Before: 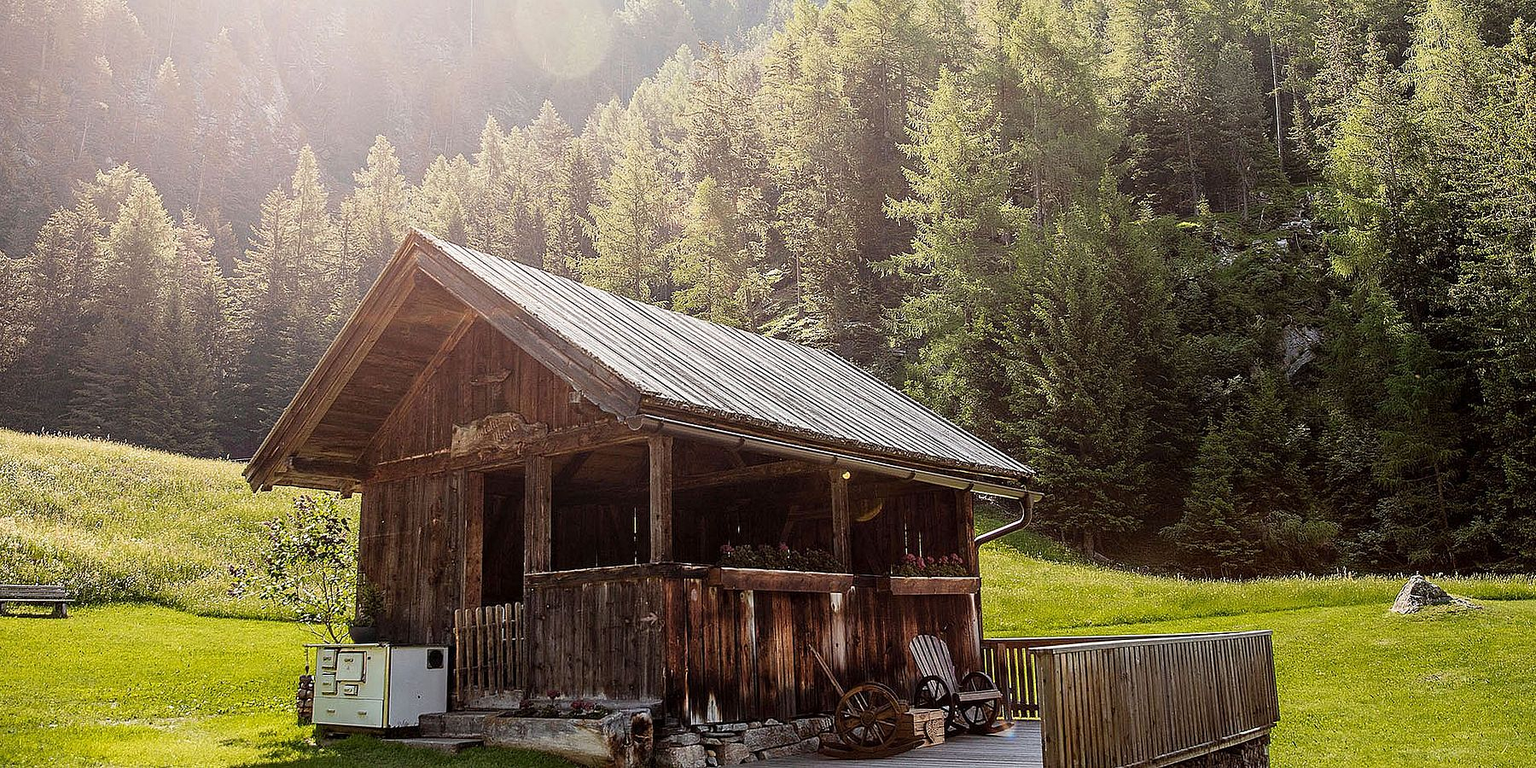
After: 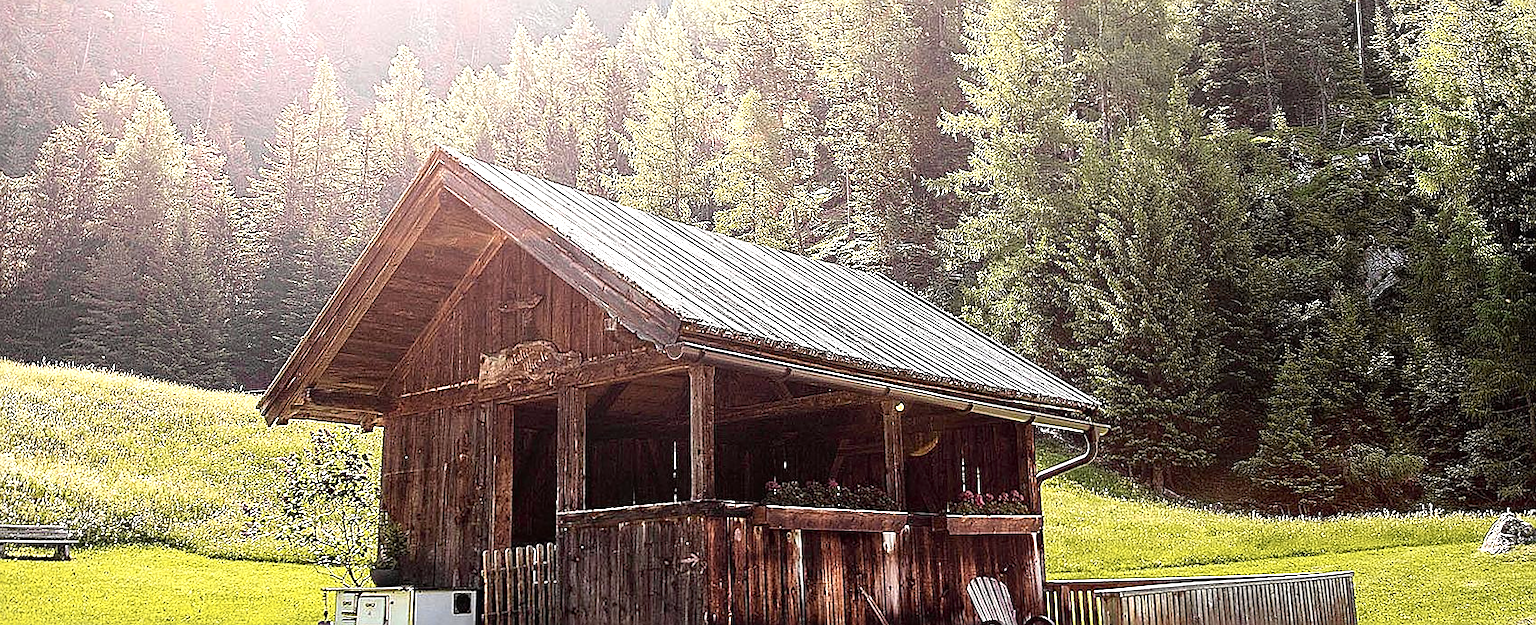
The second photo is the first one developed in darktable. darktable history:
exposure: exposure 0.765 EV, compensate highlight preservation false
crop and rotate: angle 0.095°, top 11.995%, right 5.799%, bottom 11.288%
tone curve: curves: ch0 [(0, 0.012) (0.056, 0.046) (0.218, 0.213) (0.606, 0.62) (0.82, 0.846) (1, 1)]; ch1 [(0, 0) (0.226, 0.261) (0.403, 0.437) (0.469, 0.472) (0.495, 0.499) (0.508, 0.503) (0.545, 0.555) (0.59, 0.598) (0.686, 0.728) (1, 1)]; ch2 [(0, 0) (0.269, 0.299) (0.459, 0.45) (0.498, 0.499) (0.523, 0.512) (0.568, 0.558) (0.634, 0.617) (0.698, 0.677) (0.806, 0.769) (1, 1)], color space Lab, independent channels, preserve colors none
sharpen: on, module defaults
